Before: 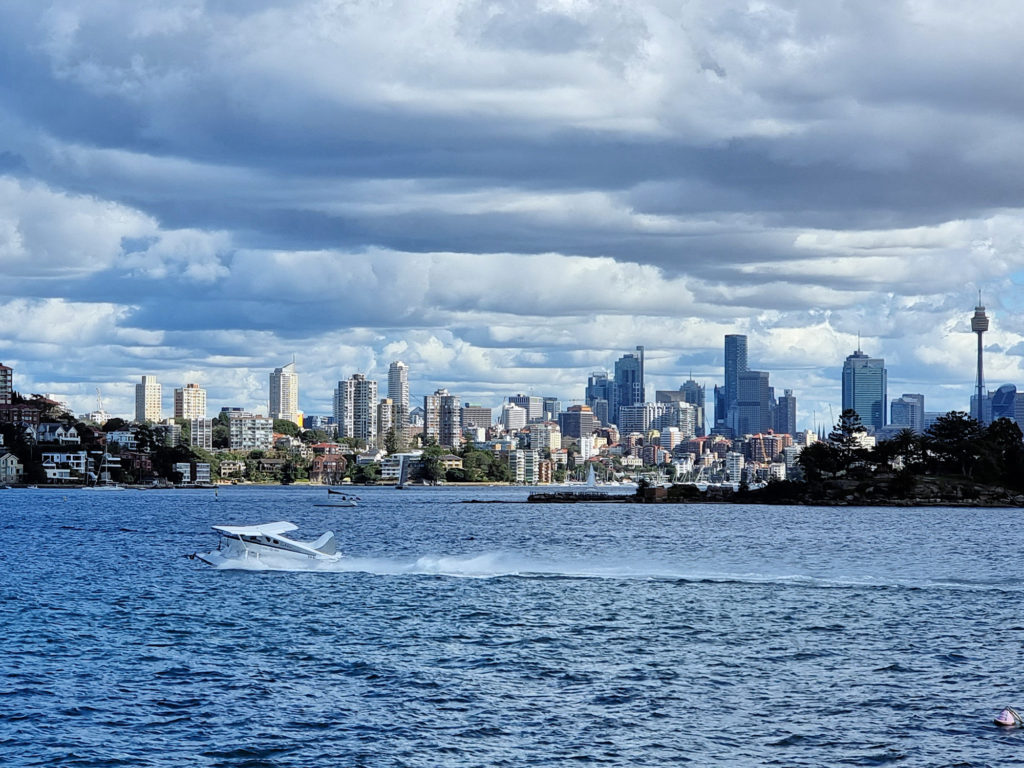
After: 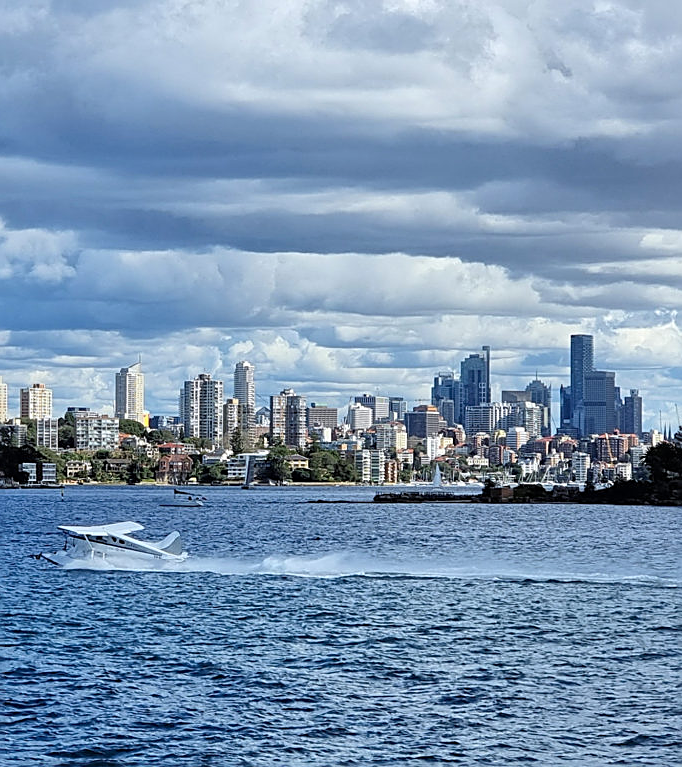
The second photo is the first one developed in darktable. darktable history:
color calibration: illuminant same as pipeline (D50), adaptation none (bypass), gamut compression 1.72
crop and rotate: left 15.055%, right 18.278%
sharpen: on, module defaults
